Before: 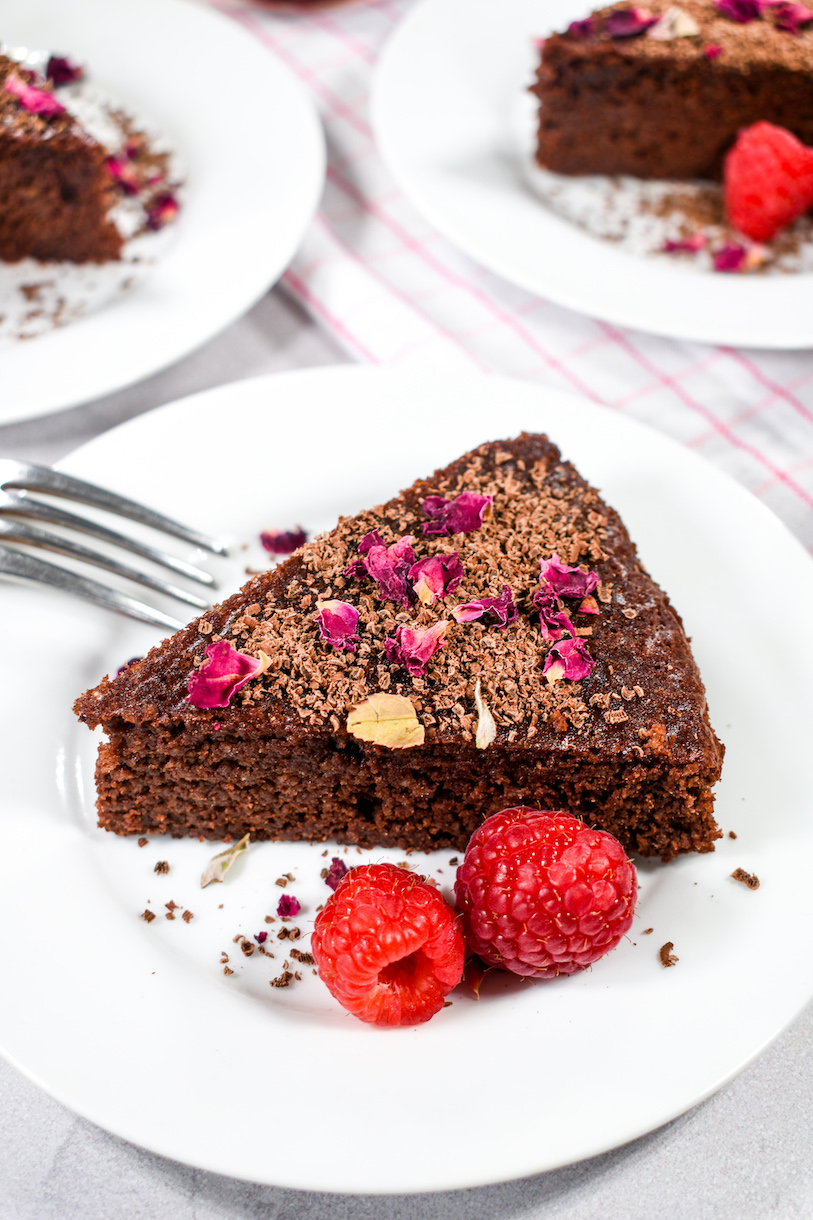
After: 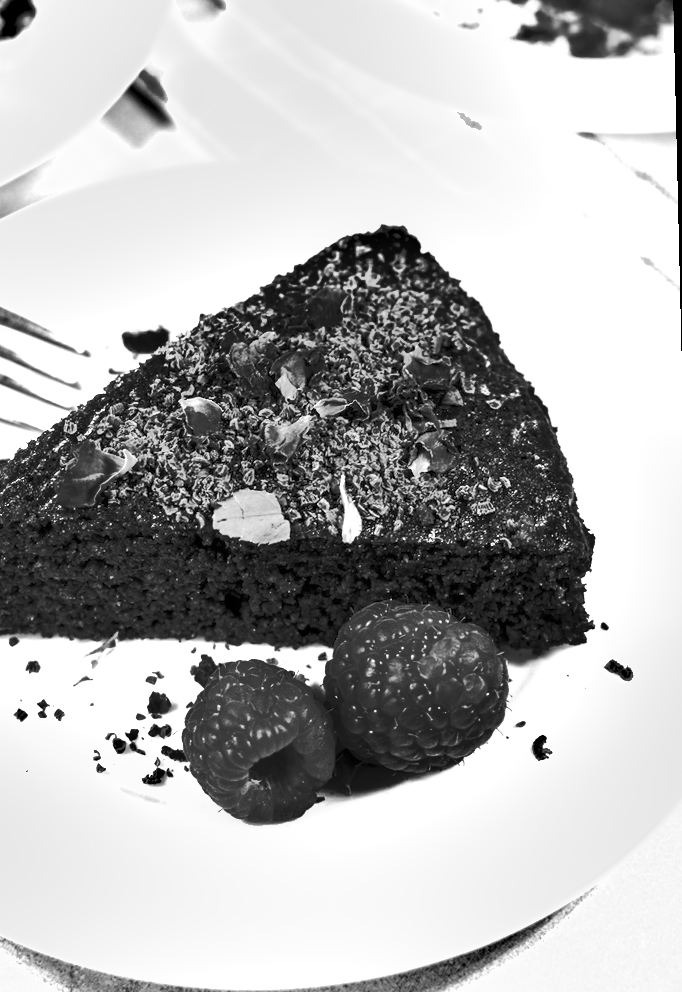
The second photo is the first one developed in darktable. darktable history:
crop: left 16.315%, top 14.246%
exposure: exposure 1 EV, compensate highlight preservation false
monochrome: a 0, b 0, size 0.5, highlights 0.57
rotate and perspective: rotation -1.32°, lens shift (horizontal) -0.031, crop left 0.015, crop right 0.985, crop top 0.047, crop bottom 0.982
tone equalizer: on, module defaults
shadows and highlights: shadows 22.7, highlights -48.71, soften with gaussian
color correction: highlights a* 1.59, highlights b* -1.7, saturation 2.48
